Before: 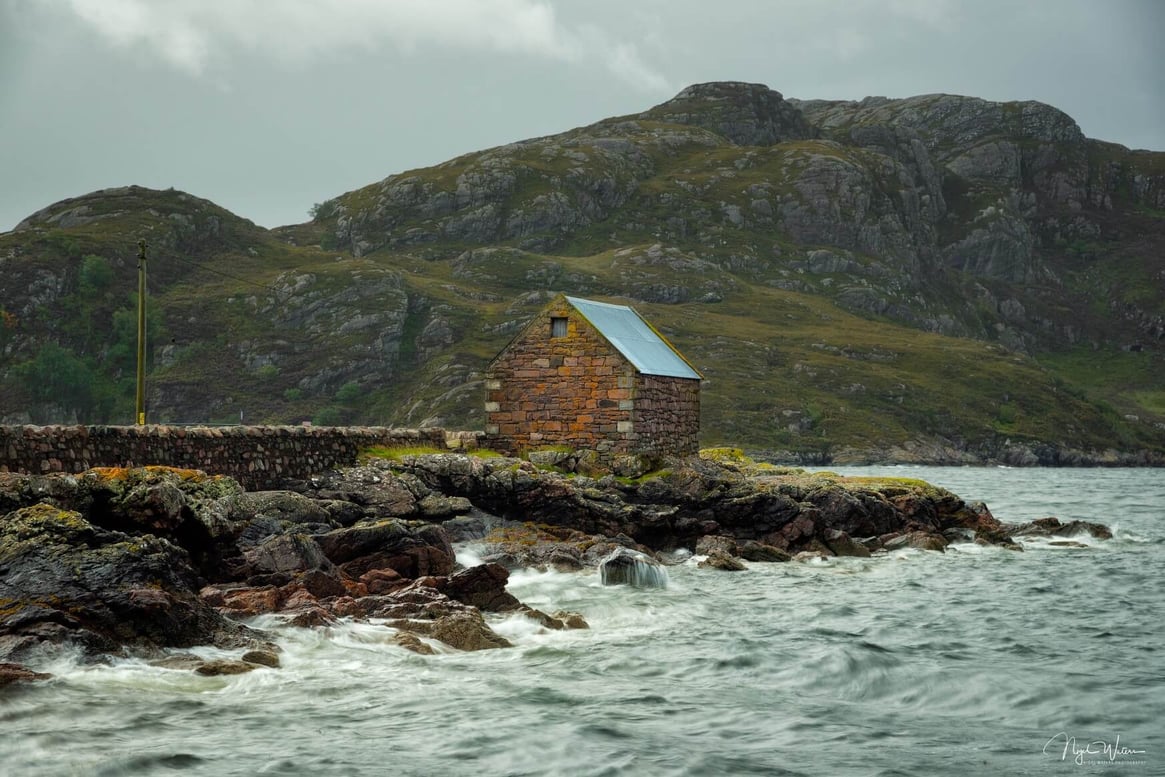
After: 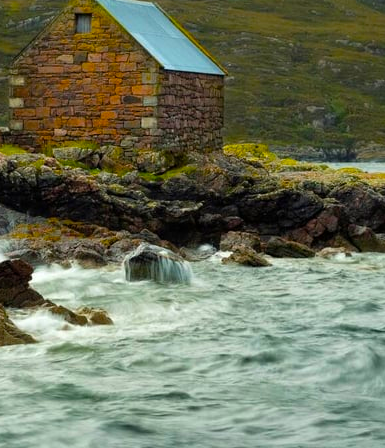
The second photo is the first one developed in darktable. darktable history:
crop: left 40.878%, top 39.176%, right 25.993%, bottom 3.081%
color balance rgb: linear chroma grading › global chroma 15%, perceptual saturation grading › global saturation 30%
